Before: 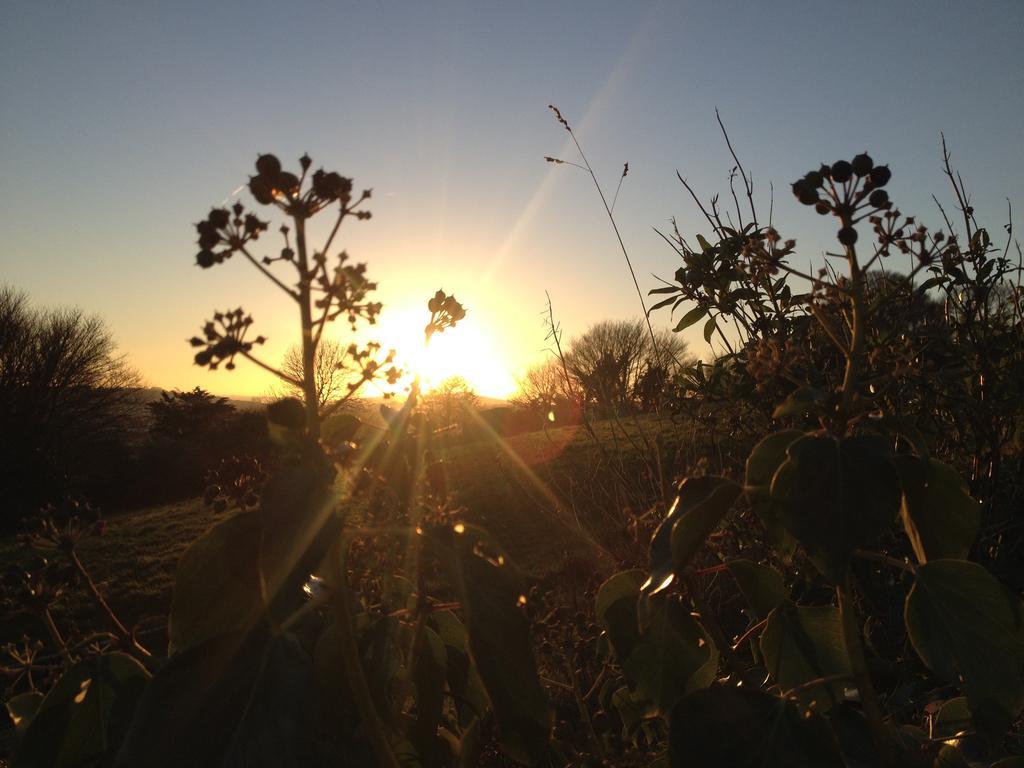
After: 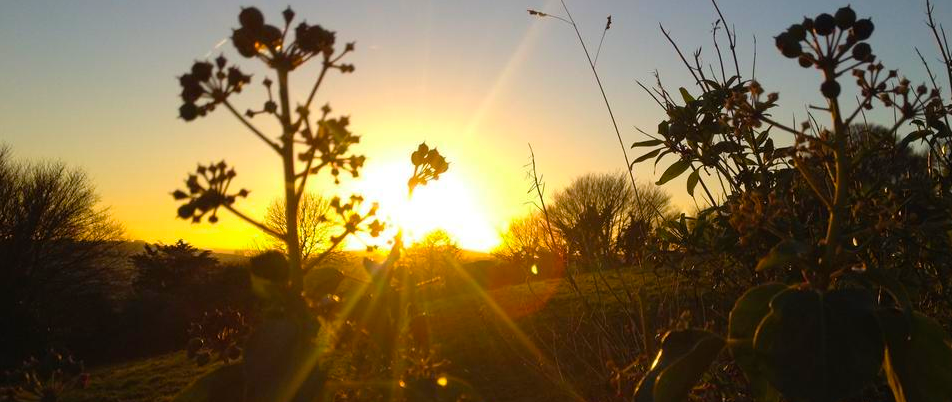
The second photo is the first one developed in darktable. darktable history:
crop: left 1.744%, top 19.225%, right 5.069%, bottom 28.357%
color balance rgb: linear chroma grading › global chroma 15%, perceptual saturation grading › global saturation 30%
